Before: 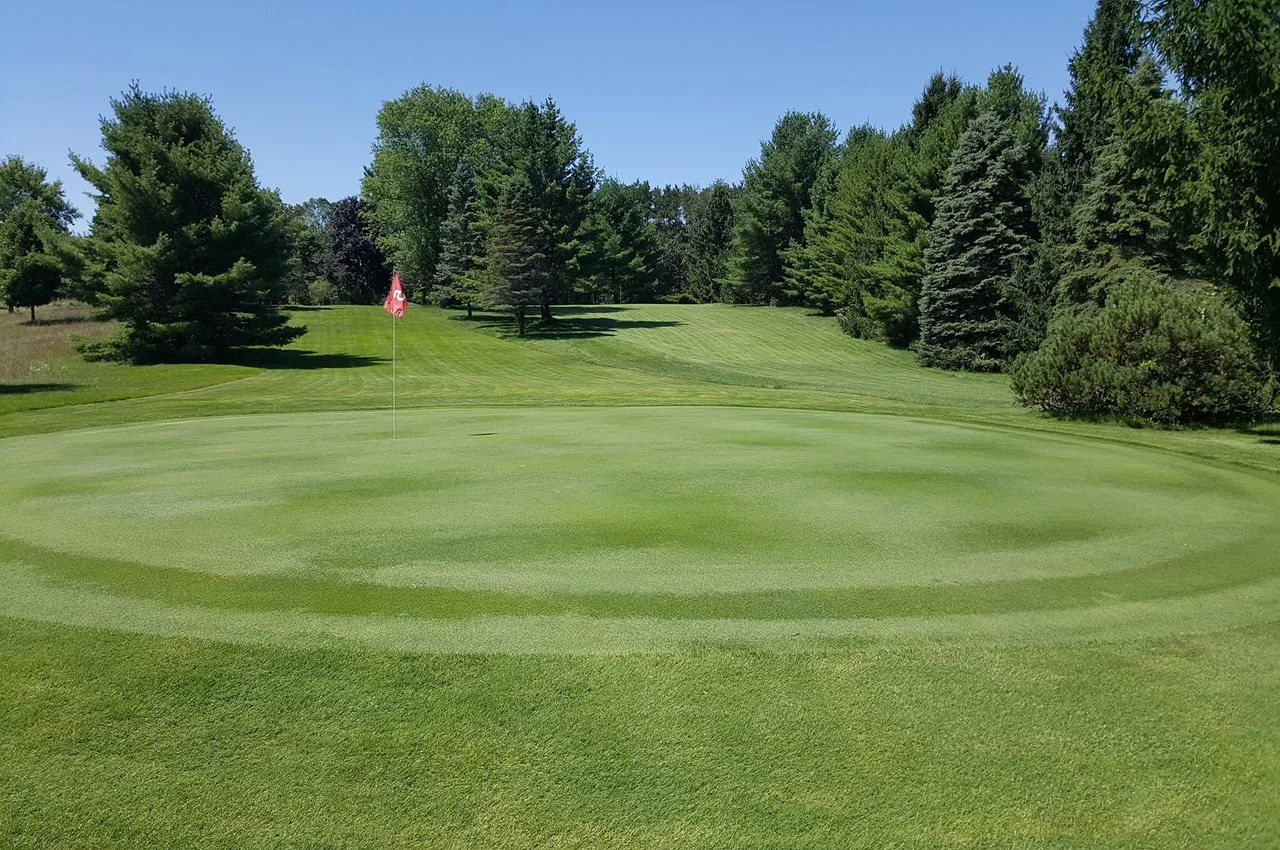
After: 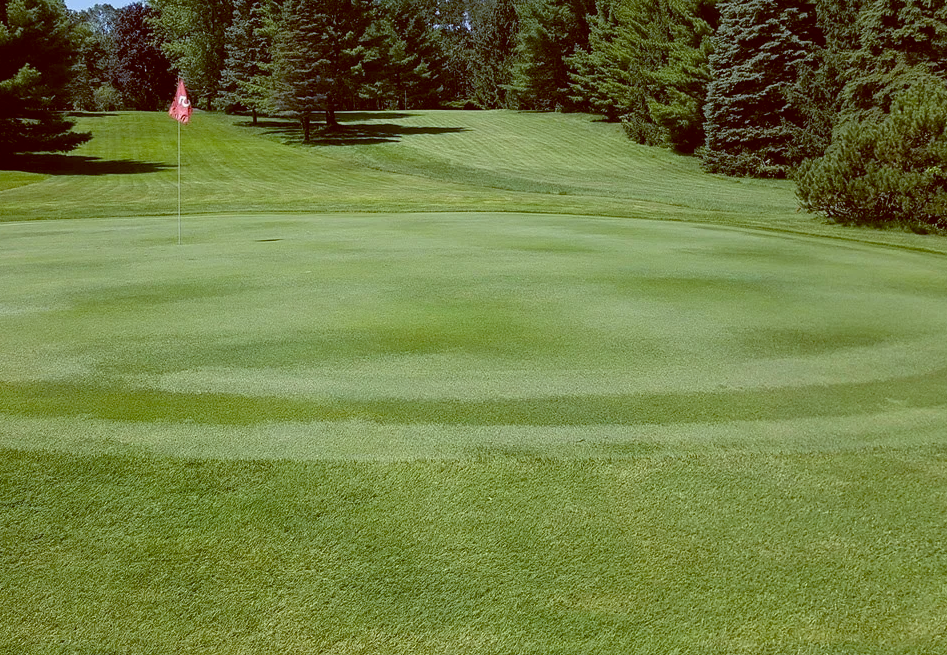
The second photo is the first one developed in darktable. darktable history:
color balance: lift [1, 1.015, 1.004, 0.985], gamma [1, 0.958, 0.971, 1.042], gain [1, 0.956, 0.977, 1.044]
crop: left 16.871%, top 22.857%, right 9.116%
